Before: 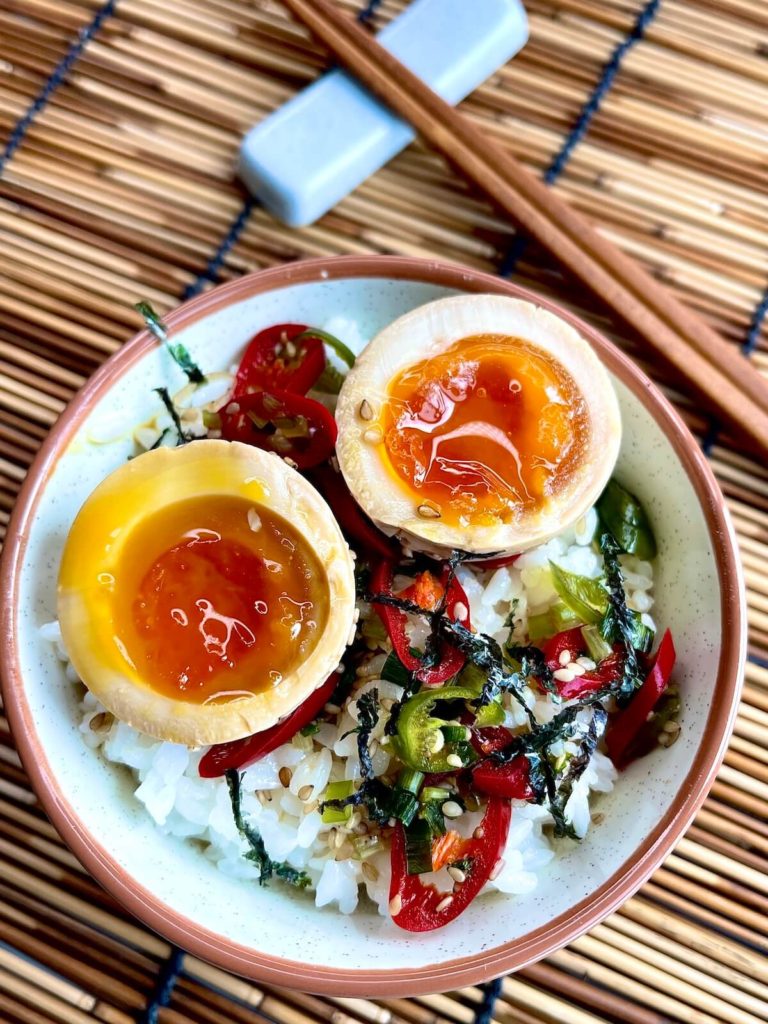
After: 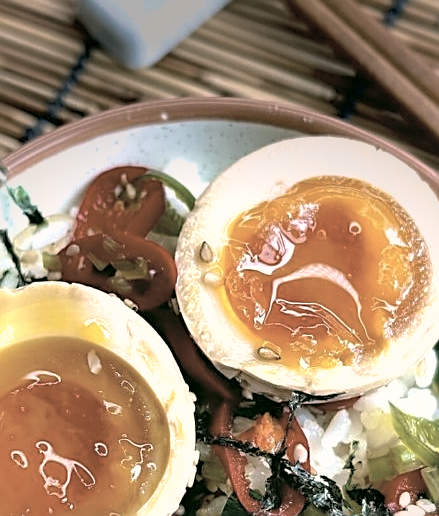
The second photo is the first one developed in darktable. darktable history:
sharpen: on, module defaults
color correction: highlights a* 4.02, highlights b* 4.98, shadows a* -7.55, shadows b* 4.98
contrast brightness saturation: brightness 0.18, saturation -0.5
tone equalizer: -8 EV -0.417 EV, -7 EV -0.389 EV, -6 EV -0.333 EV, -5 EV -0.222 EV, -3 EV 0.222 EV, -2 EV 0.333 EV, -1 EV 0.389 EV, +0 EV 0.417 EV, edges refinement/feathering 500, mask exposure compensation -1.57 EV, preserve details no
crop: left 20.932%, top 15.471%, right 21.848%, bottom 34.081%
vignetting: fall-off start 97.52%, fall-off radius 100%, brightness -0.574, saturation 0, center (-0.027, 0.404), width/height ratio 1.368, unbound false
shadows and highlights: on, module defaults
